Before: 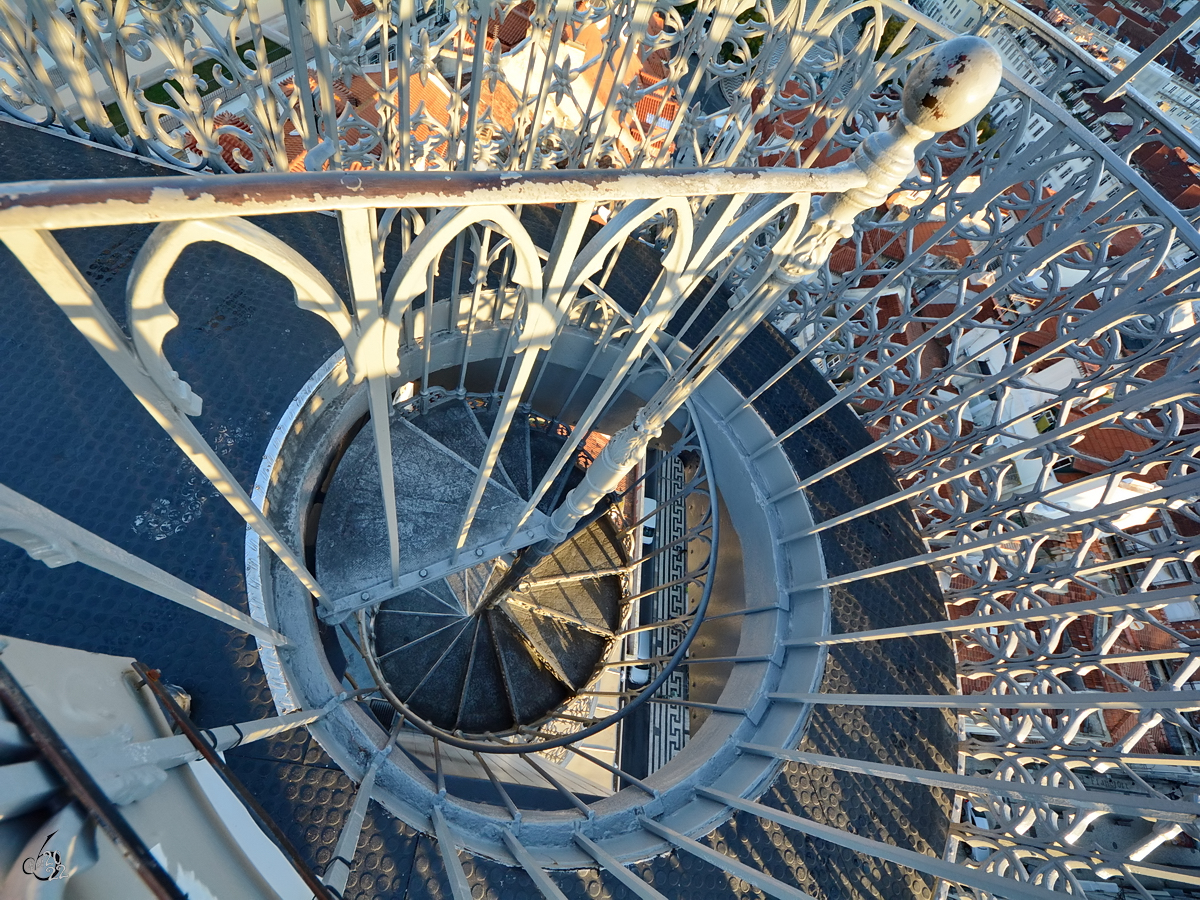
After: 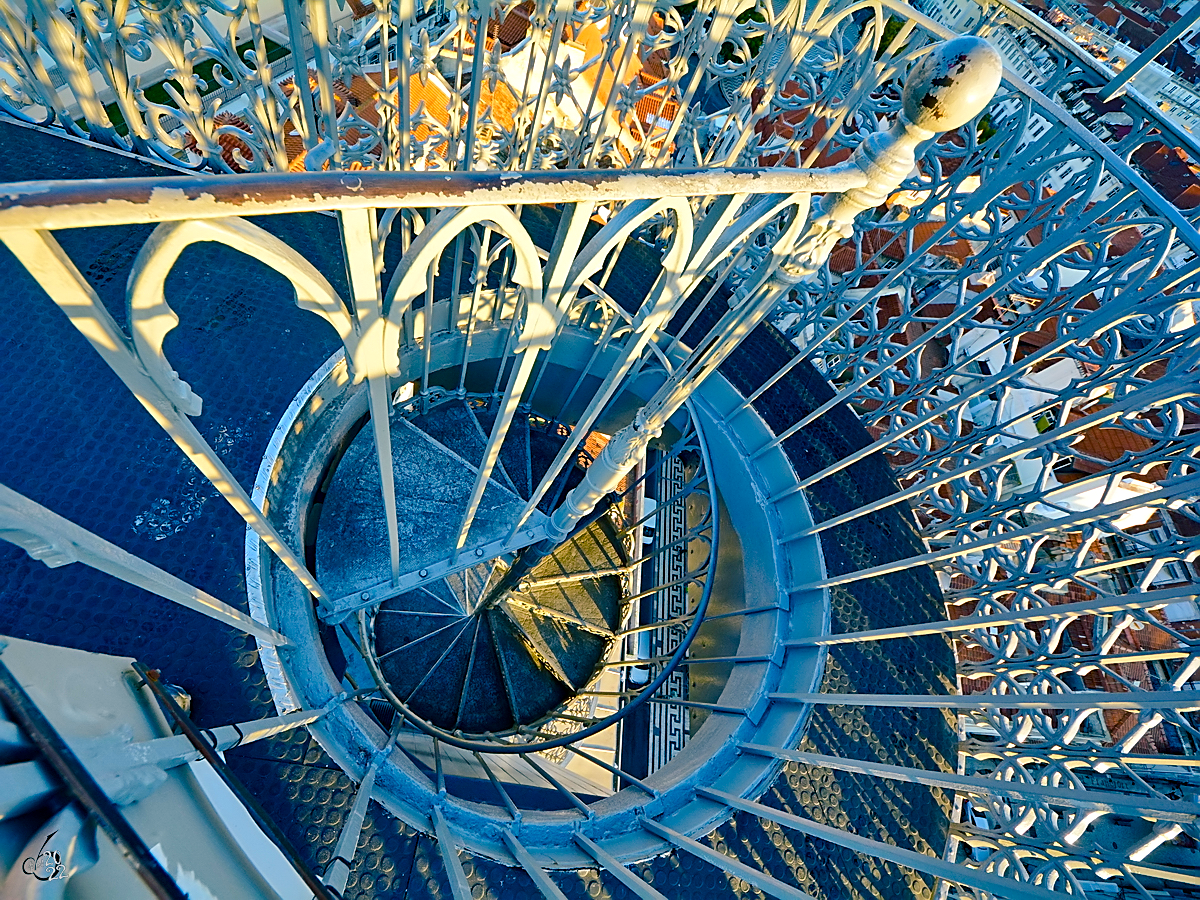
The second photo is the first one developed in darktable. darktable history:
sharpen: on, module defaults
local contrast: mode bilateral grid, contrast 21, coarseness 50, detail 119%, midtone range 0.2
color balance rgb: shadows lift › luminance -28.392%, shadows lift › chroma 9.999%, shadows lift › hue 230.79°, linear chroma grading › global chroma 39.748%, perceptual saturation grading › global saturation 20%, perceptual saturation grading › highlights -25.318%, perceptual saturation grading › shadows 26.205%, global vibrance 14.535%
